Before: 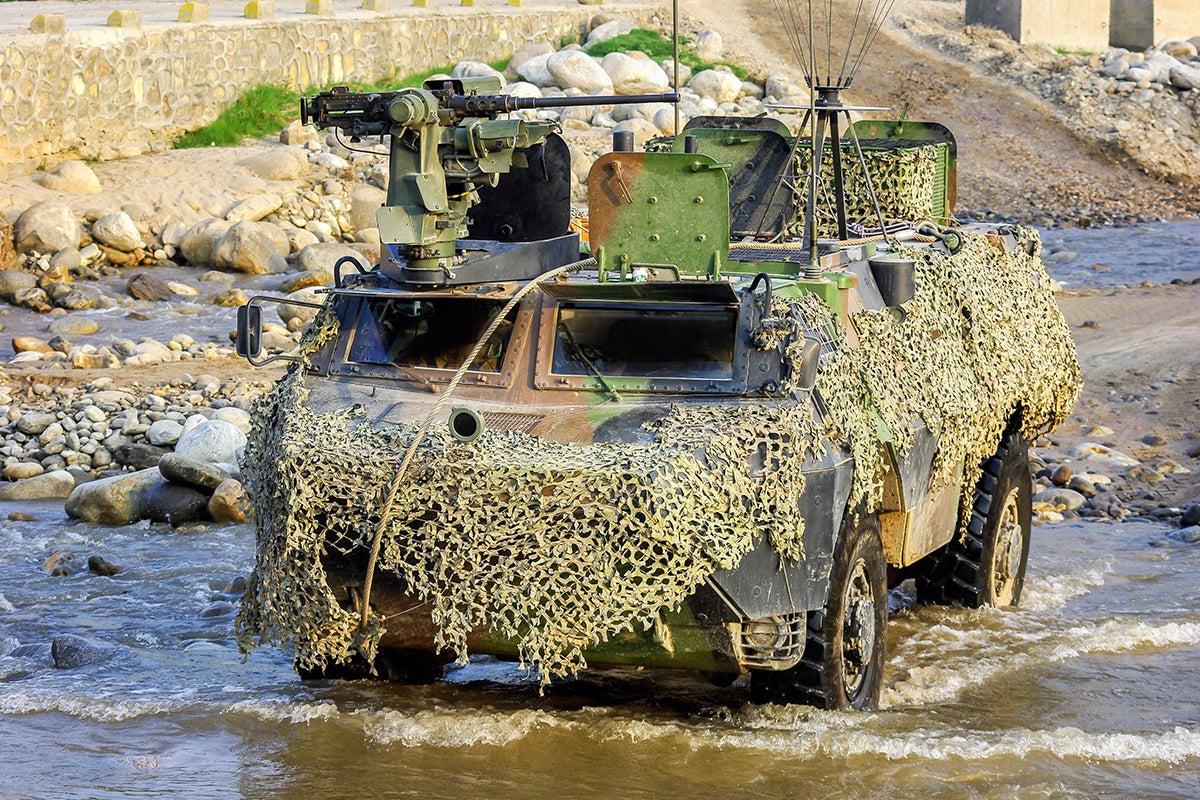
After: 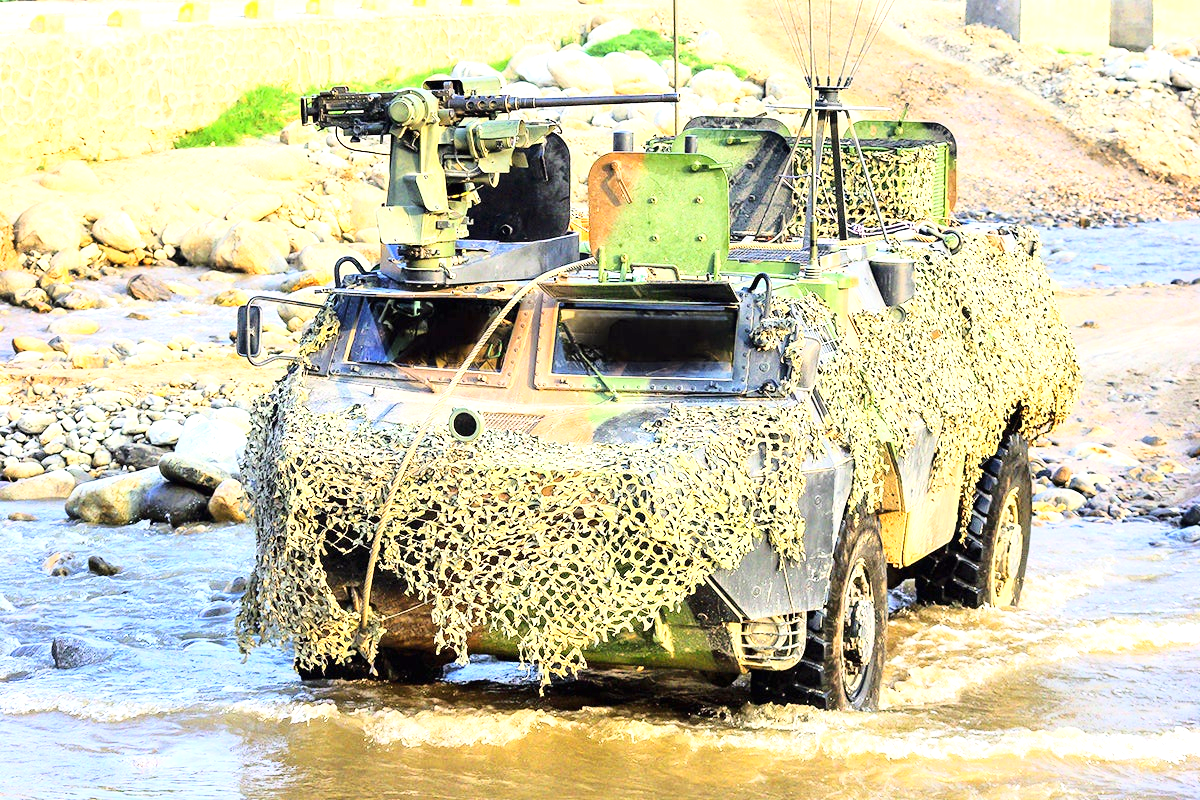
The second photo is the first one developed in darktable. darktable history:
base curve: curves: ch0 [(0, 0) (0.028, 0.03) (0.121, 0.232) (0.46, 0.748) (0.859, 0.968) (1, 1)]
exposure: black level correction 0, exposure 1.097 EV, compensate highlight preservation false
